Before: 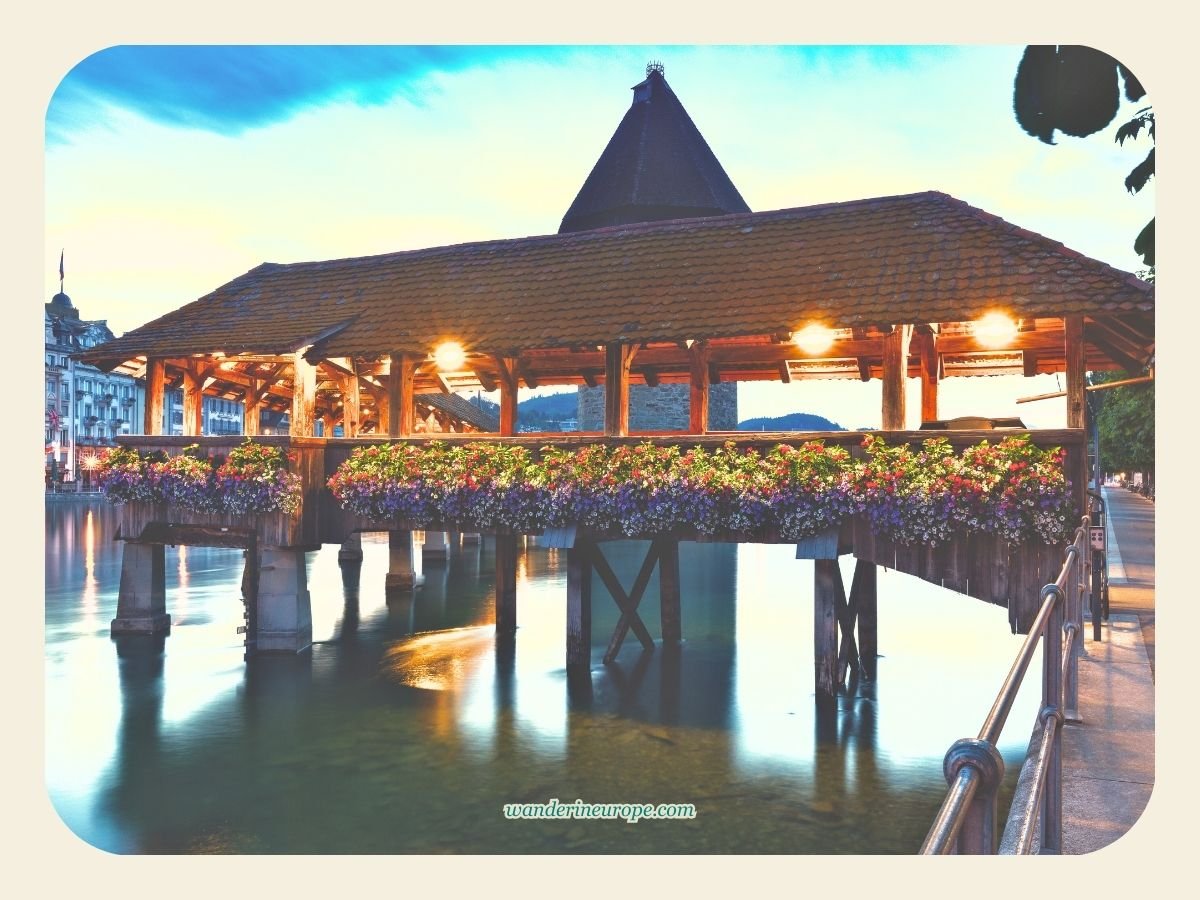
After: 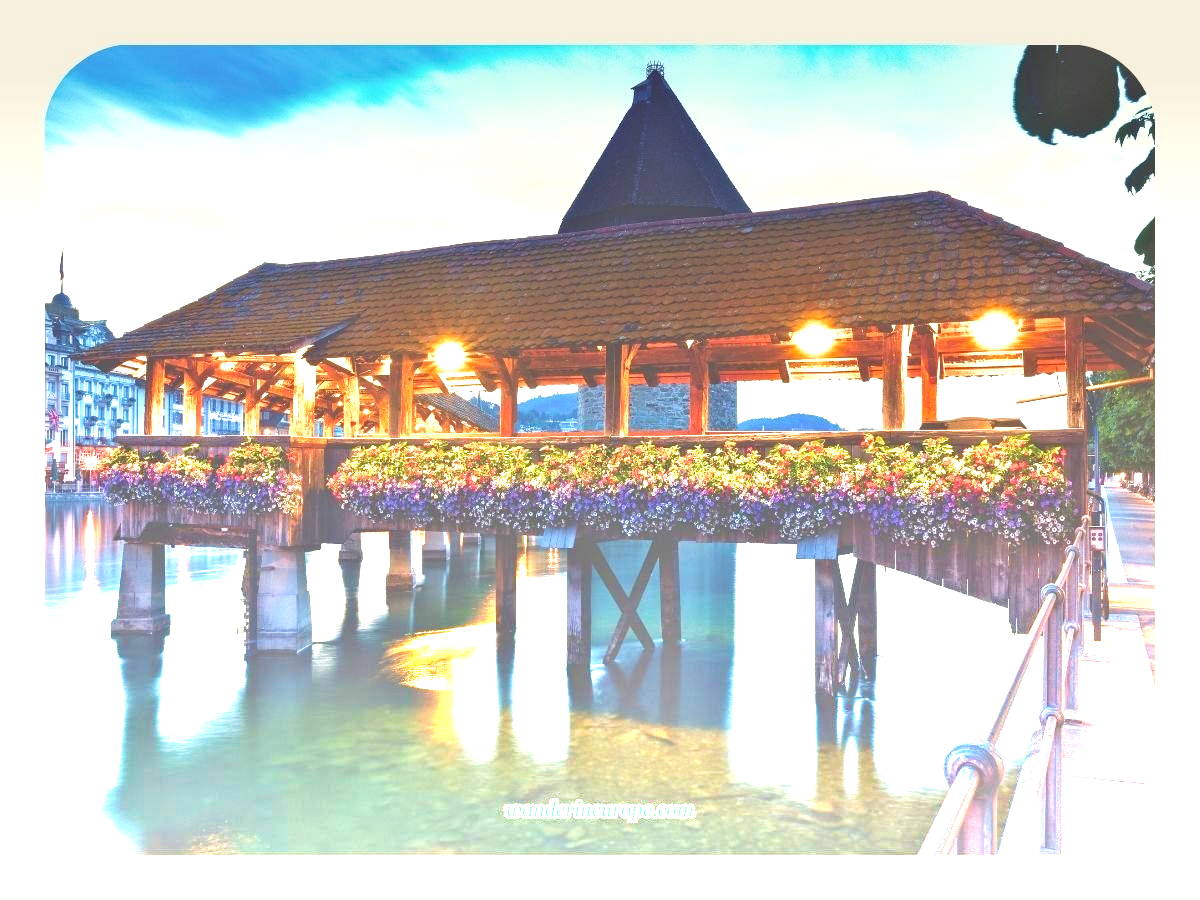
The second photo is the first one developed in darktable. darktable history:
velvia: on, module defaults
graduated density: density -3.9 EV
